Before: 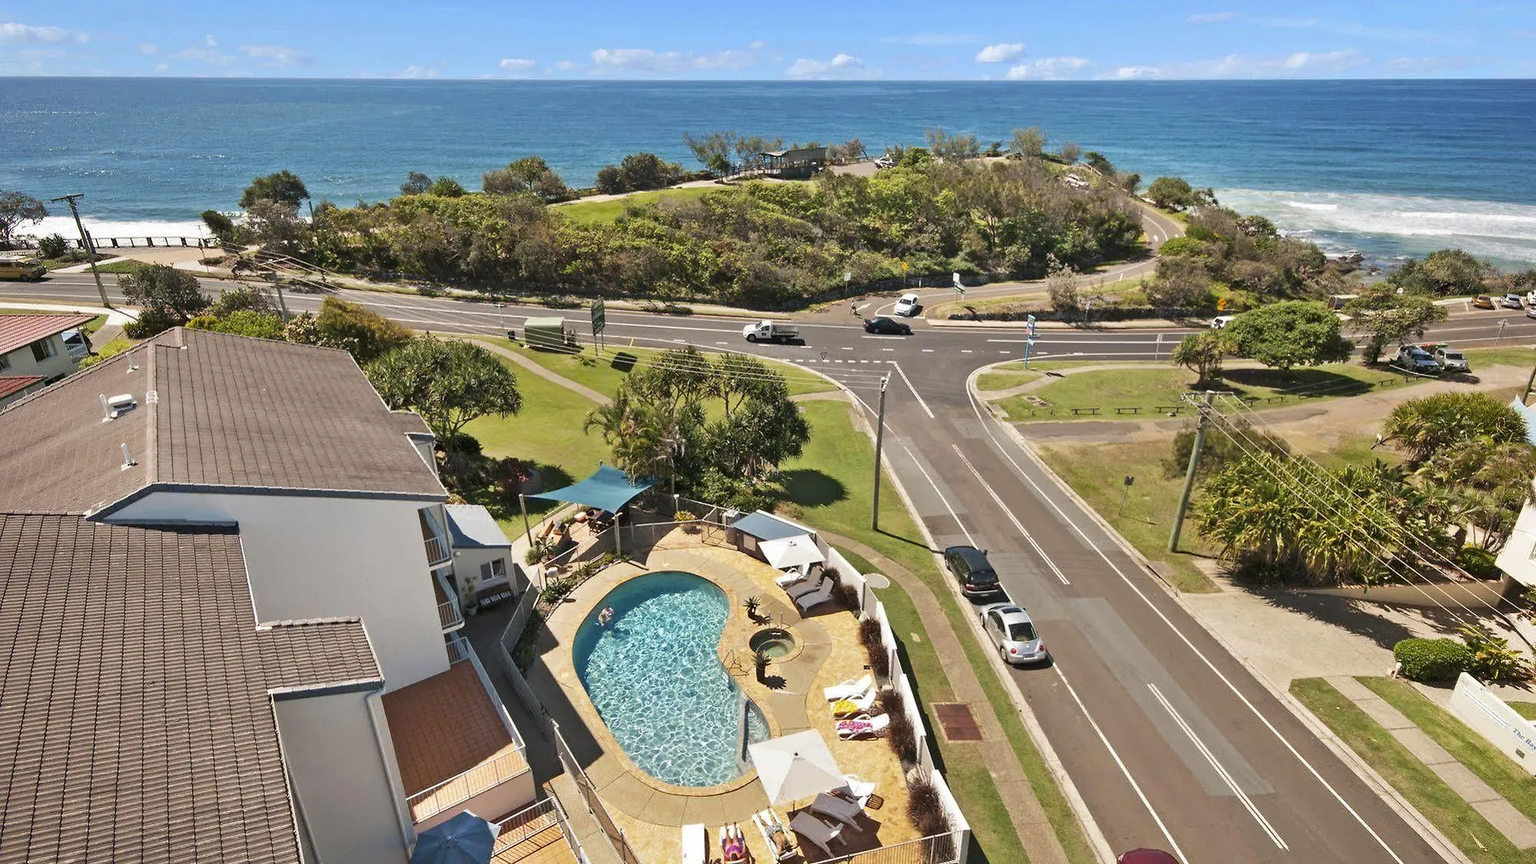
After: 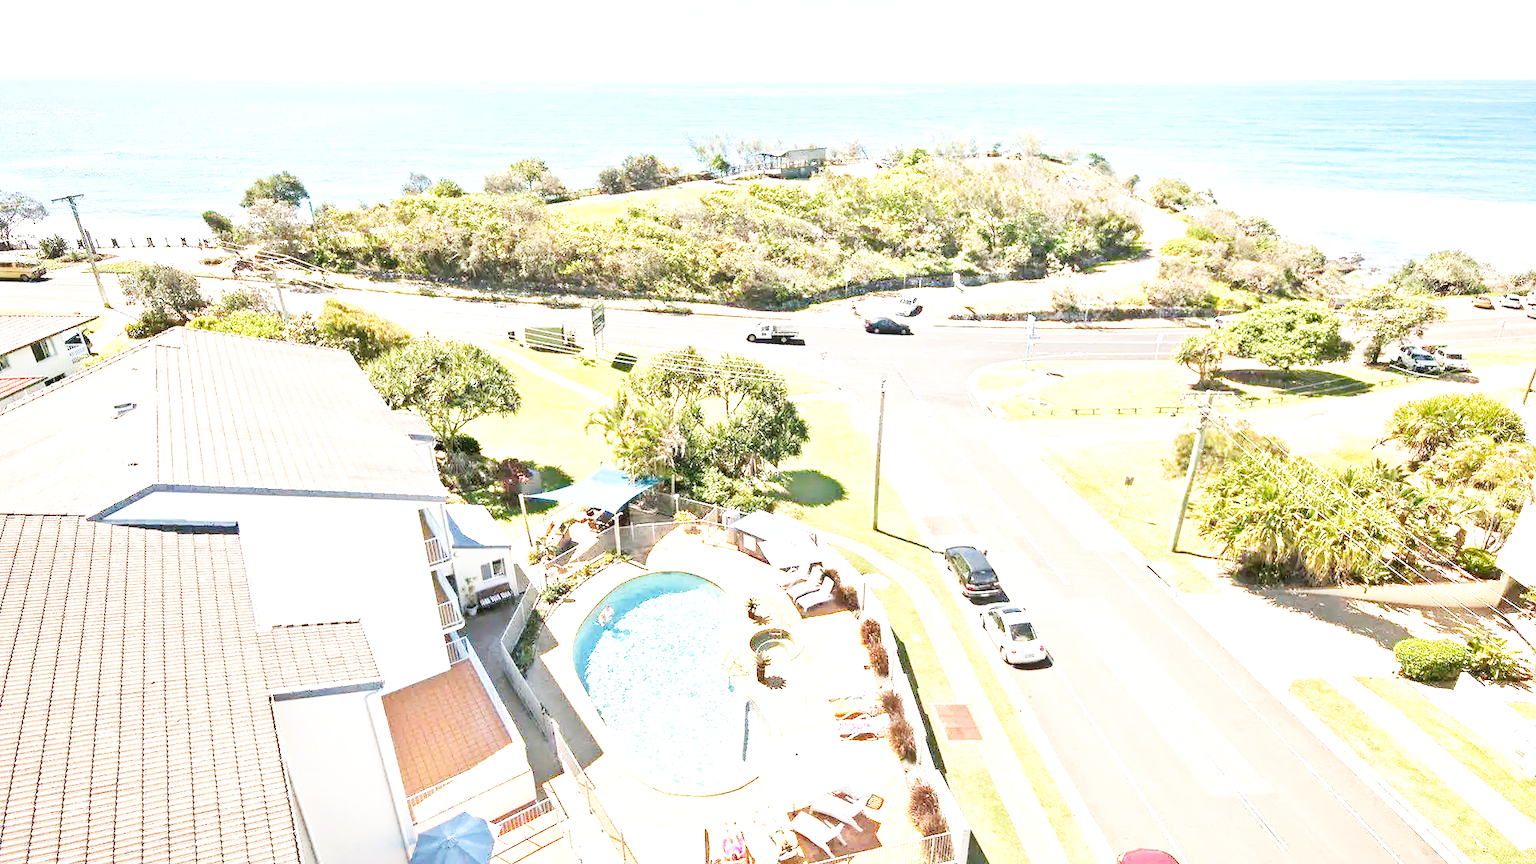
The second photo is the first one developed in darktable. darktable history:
exposure: black level correction 0, exposure 1.741 EV, compensate exposure bias true, compensate highlight preservation false
base curve: curves: ch0 [(0, 0.003) (0.001, 0.002) (0.006, 0.004) (0.02, 0.022) (0.048, 0.086) (0.094, 0.234) (0.162, 0.431) (0.258, 0.629) (0.385, 0.8) (0.548, 0.918) (0.751, 0.988) (1, 1)], preserve colors none
